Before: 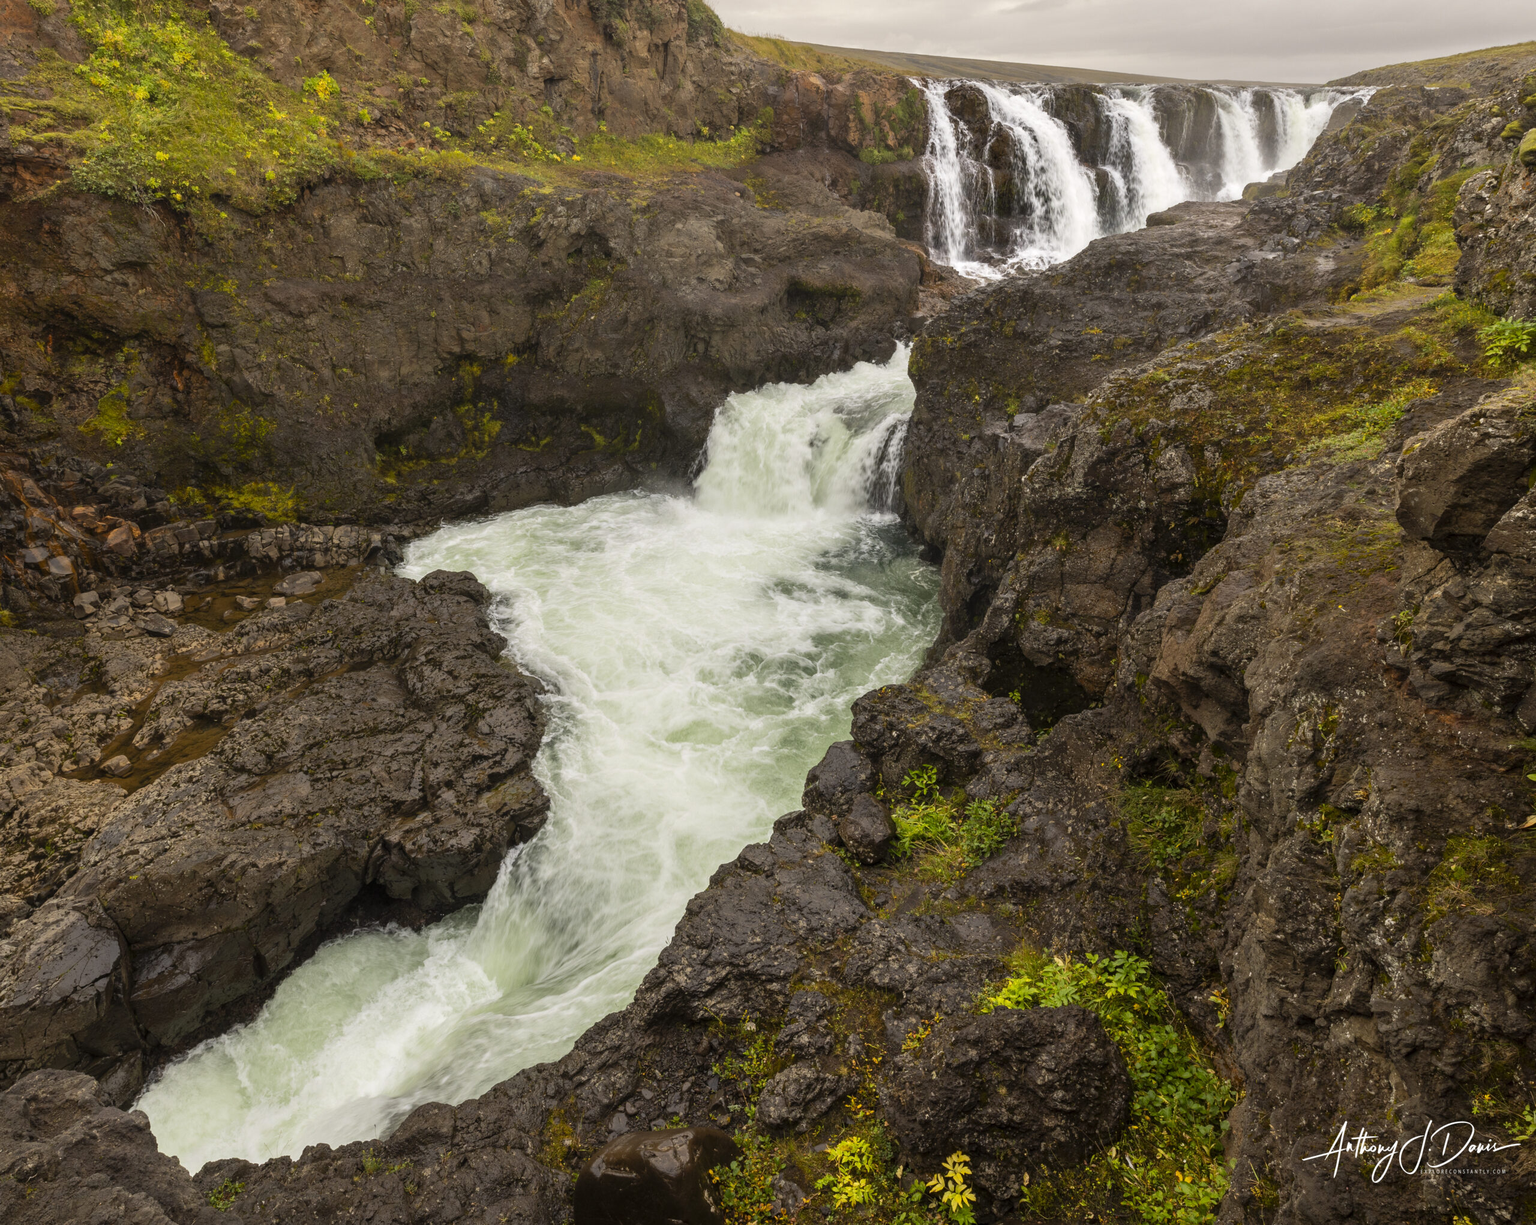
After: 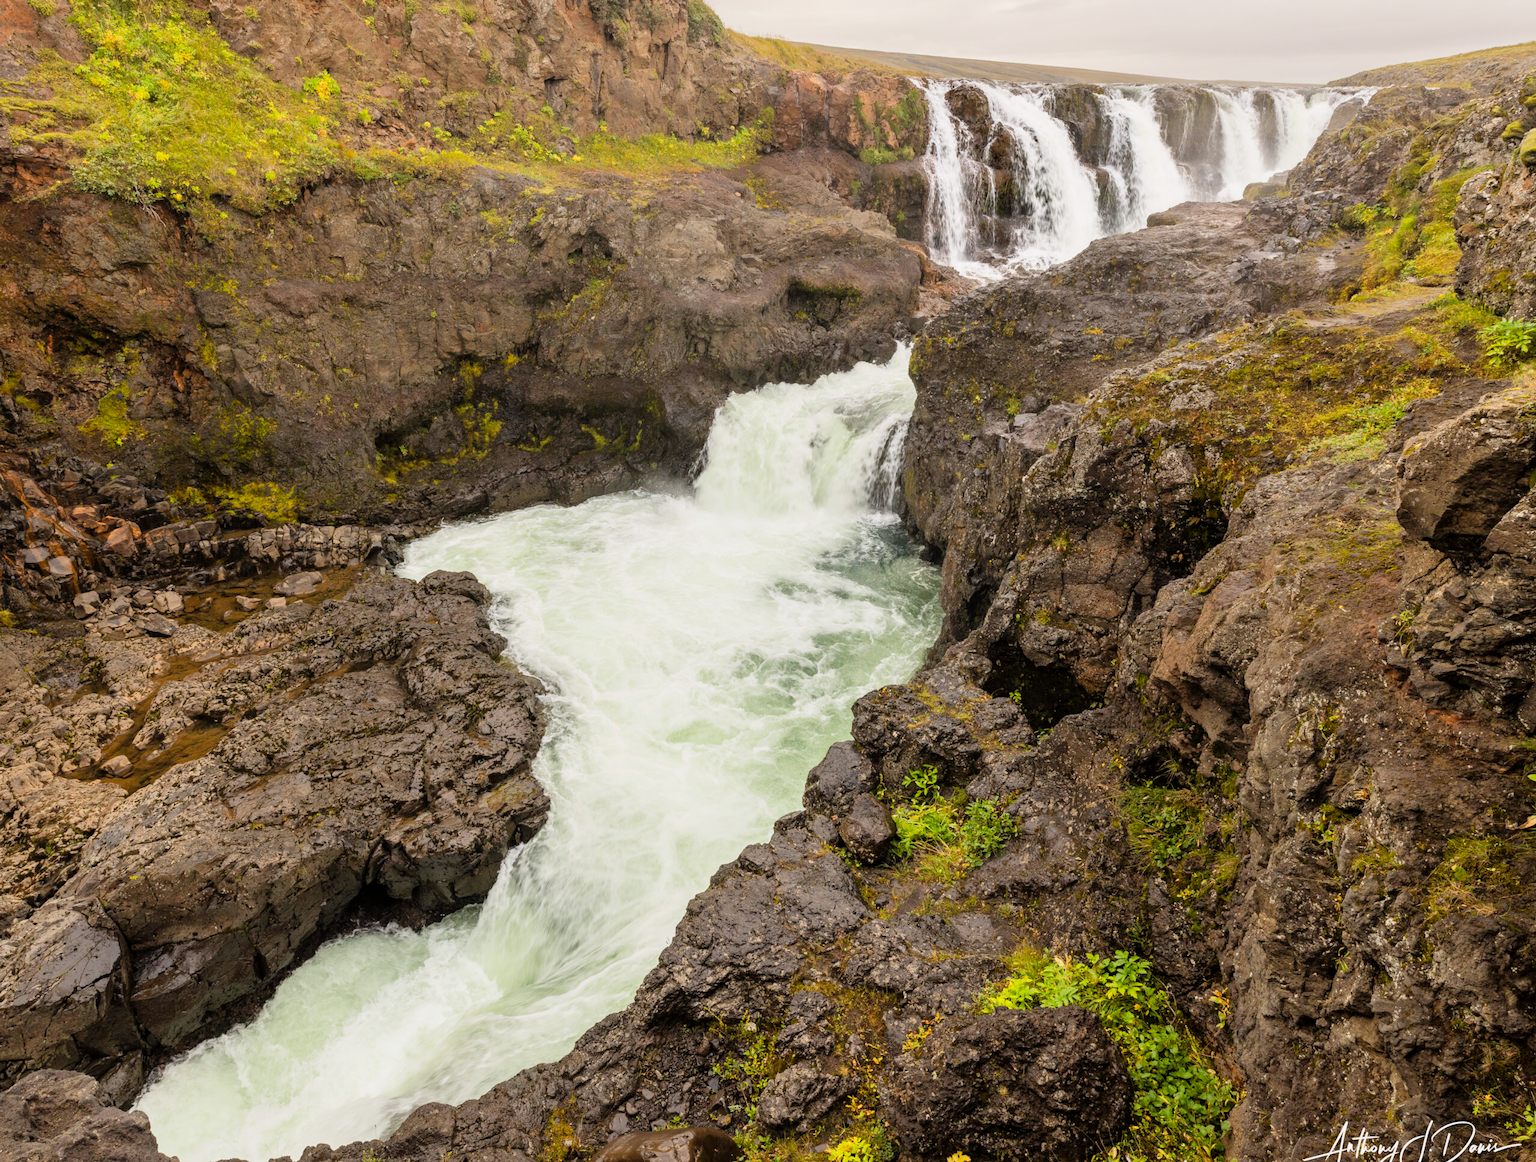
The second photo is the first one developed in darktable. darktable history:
exposure: black level correction 0, exposure 1.001 EV, compensate highlight preservation false
crop and rotate: top 0.007%, bottom 5.082%
filmic rgb: black relative exposure -7.83 EV, white relative exposure 4.3 EV, hardness 3.85
